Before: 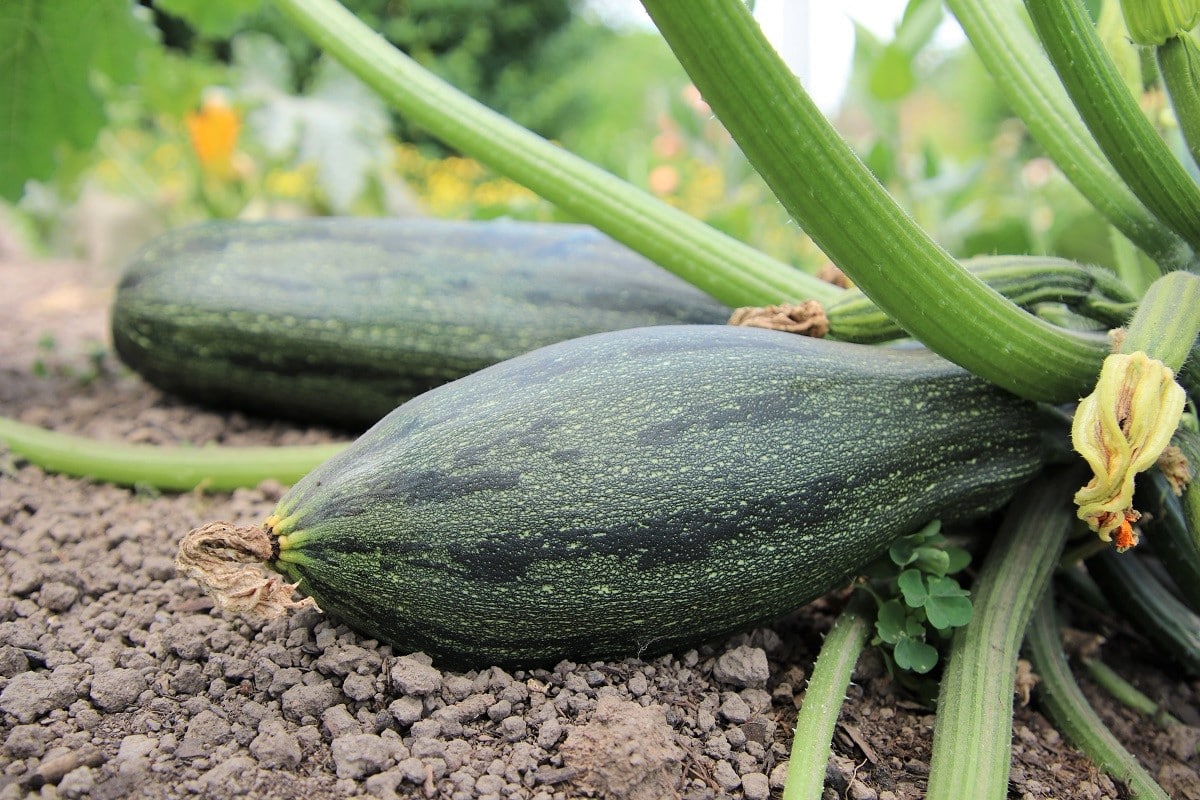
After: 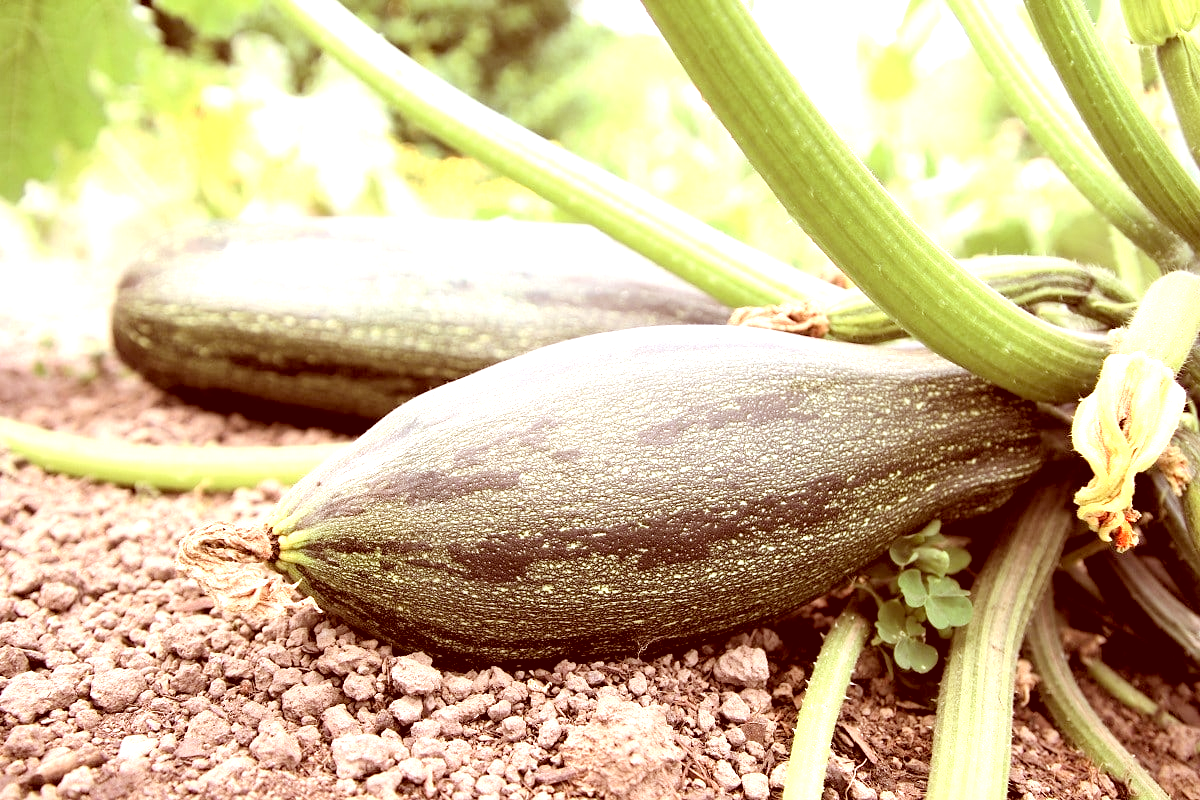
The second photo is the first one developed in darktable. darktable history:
color correction: highlights a* 9.03, highlights b* 8.71, shadows a* 40, shadows b* 40, saturation 0.8
exposure: black level correction 0, exposure 1.1 EV, compensate exposure bias true, compensate highlight preservation false
rgb levels: levels [[0.013, 0.434, 0.89], [0, 0.5, 1], [0, 0.5, 1]]
